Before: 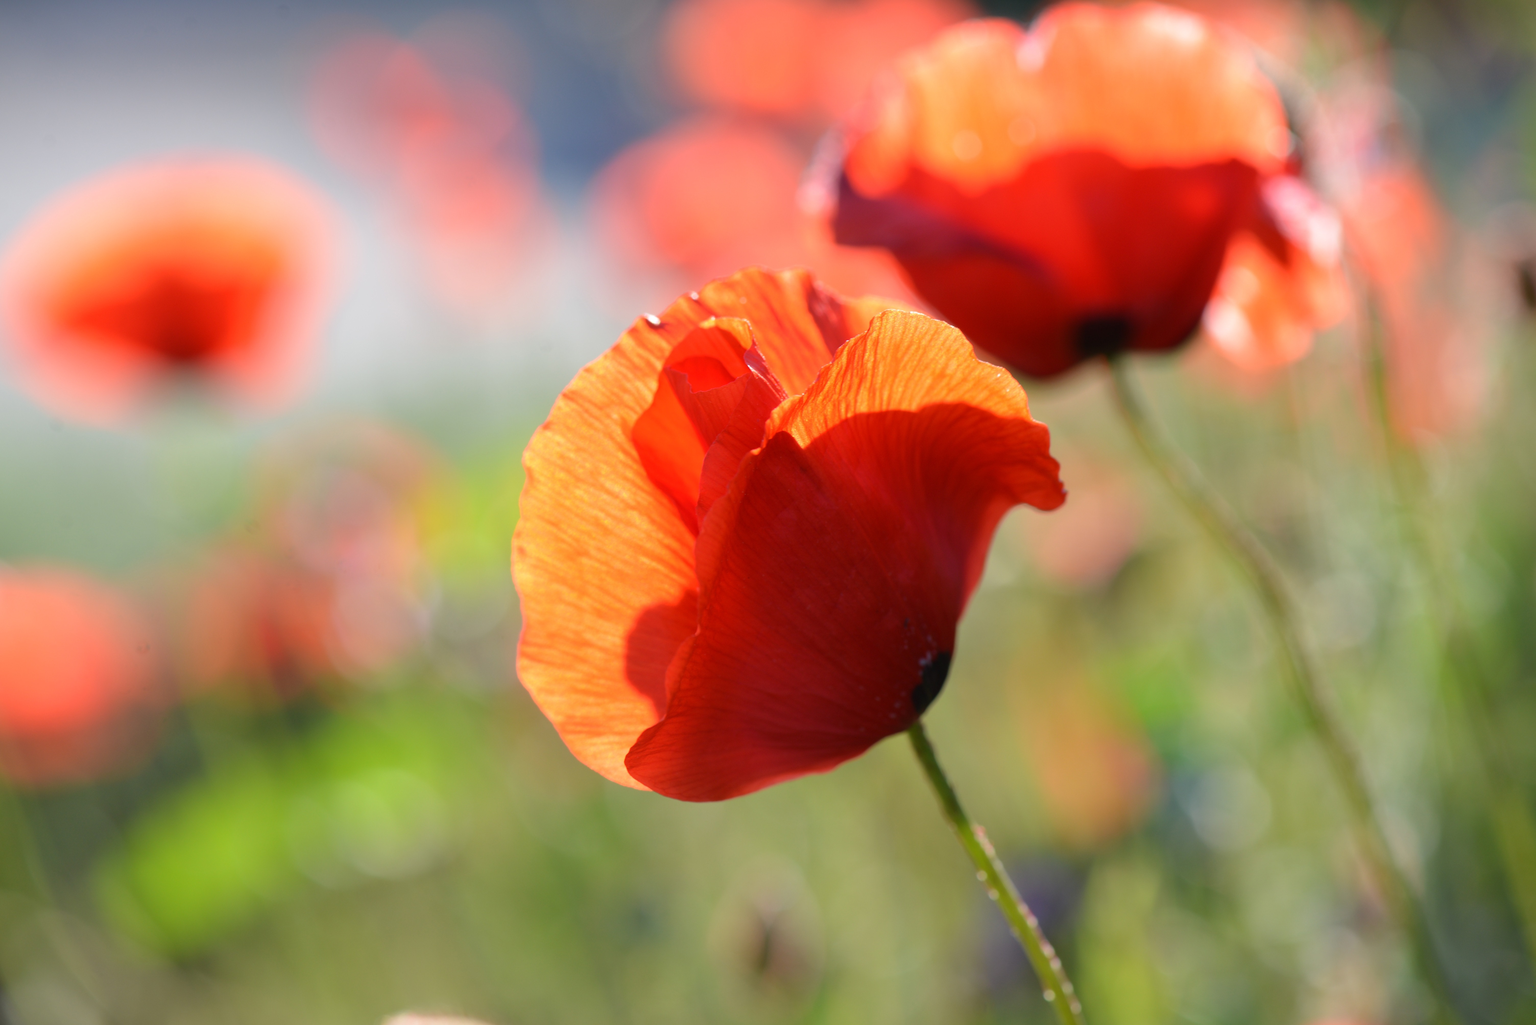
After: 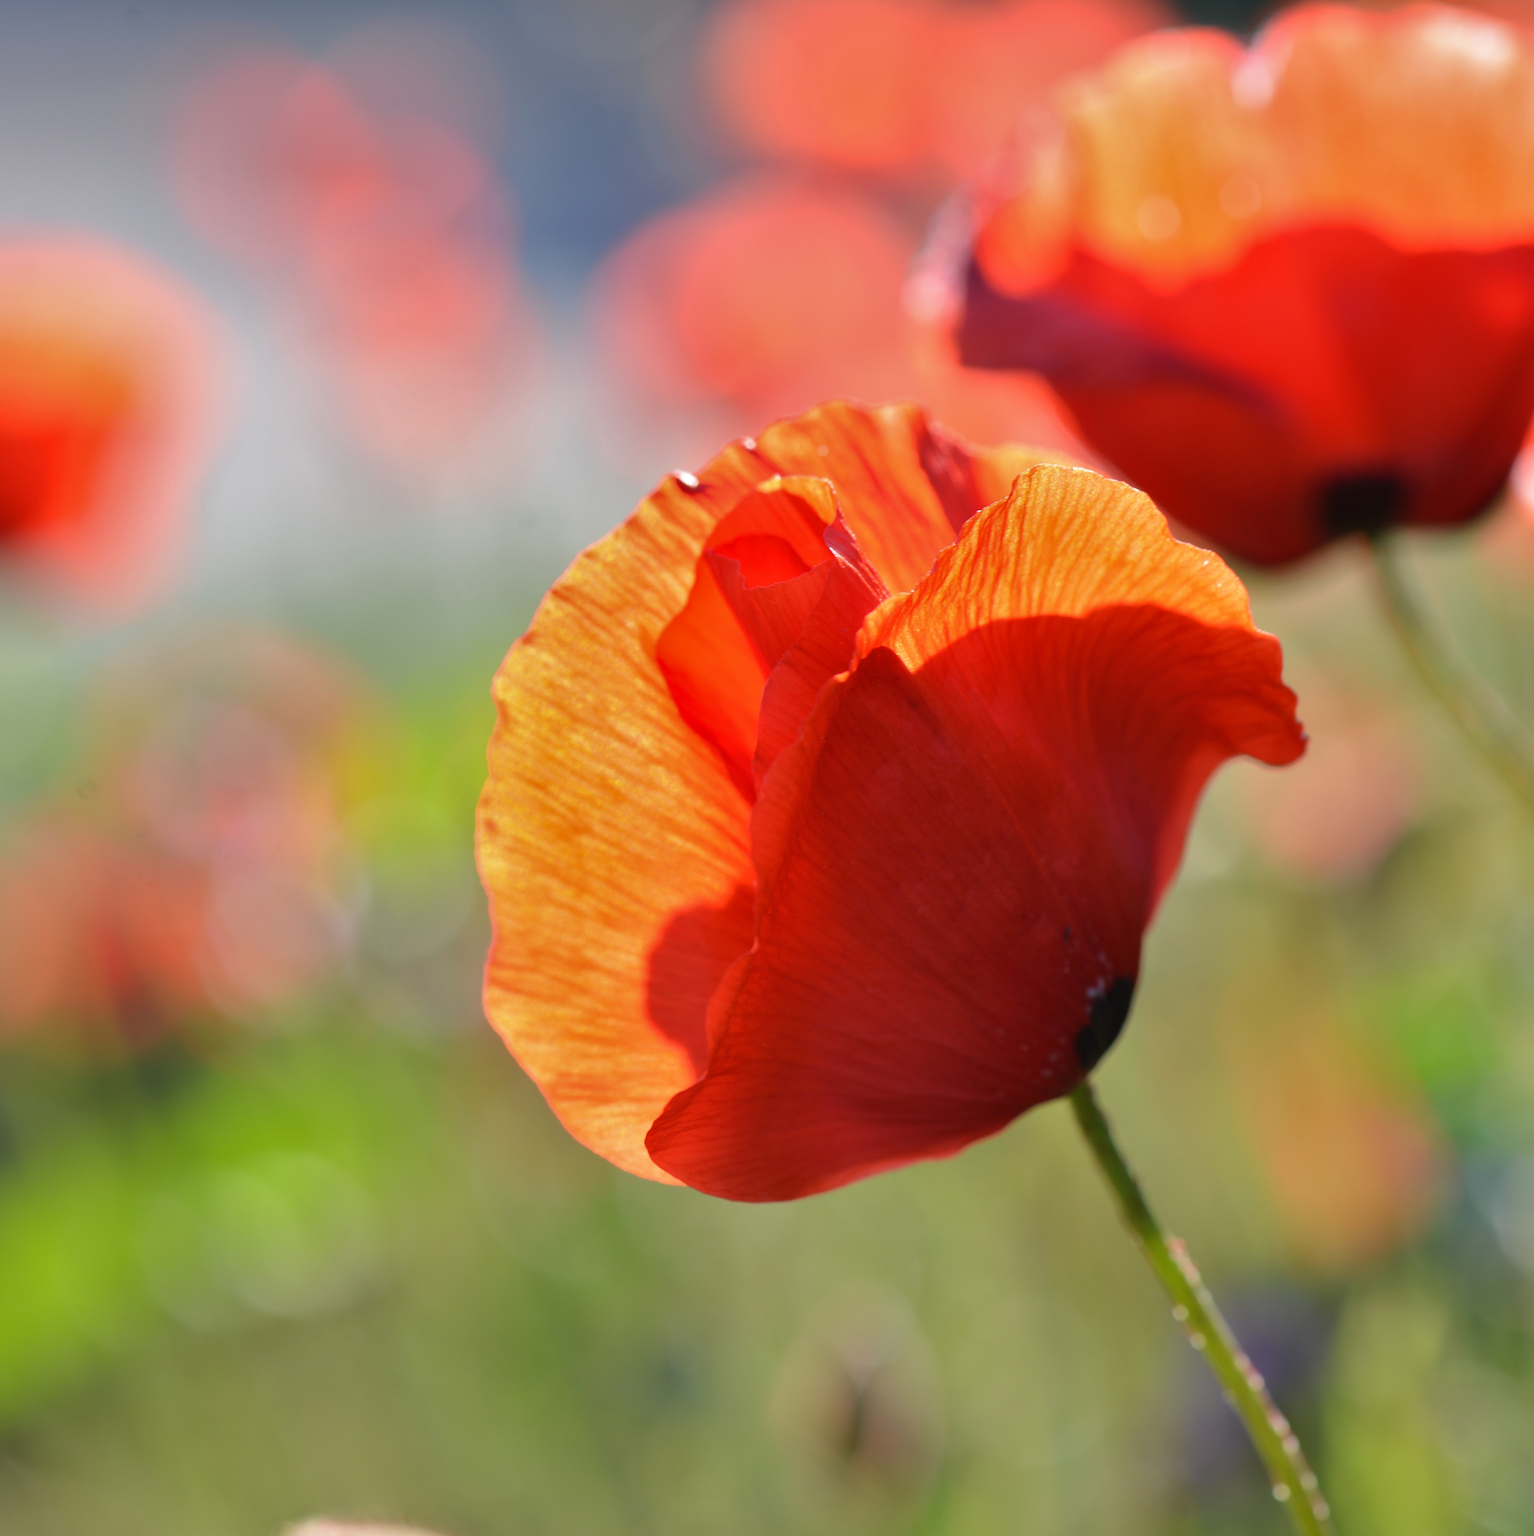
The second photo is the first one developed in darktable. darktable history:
shadows and highlights: shadows 40, highlights -54, highlights color adjustment 46%, low approximation 0.01, soften with gaussian
crop and rotate: left 12.673%, right 20.66%
